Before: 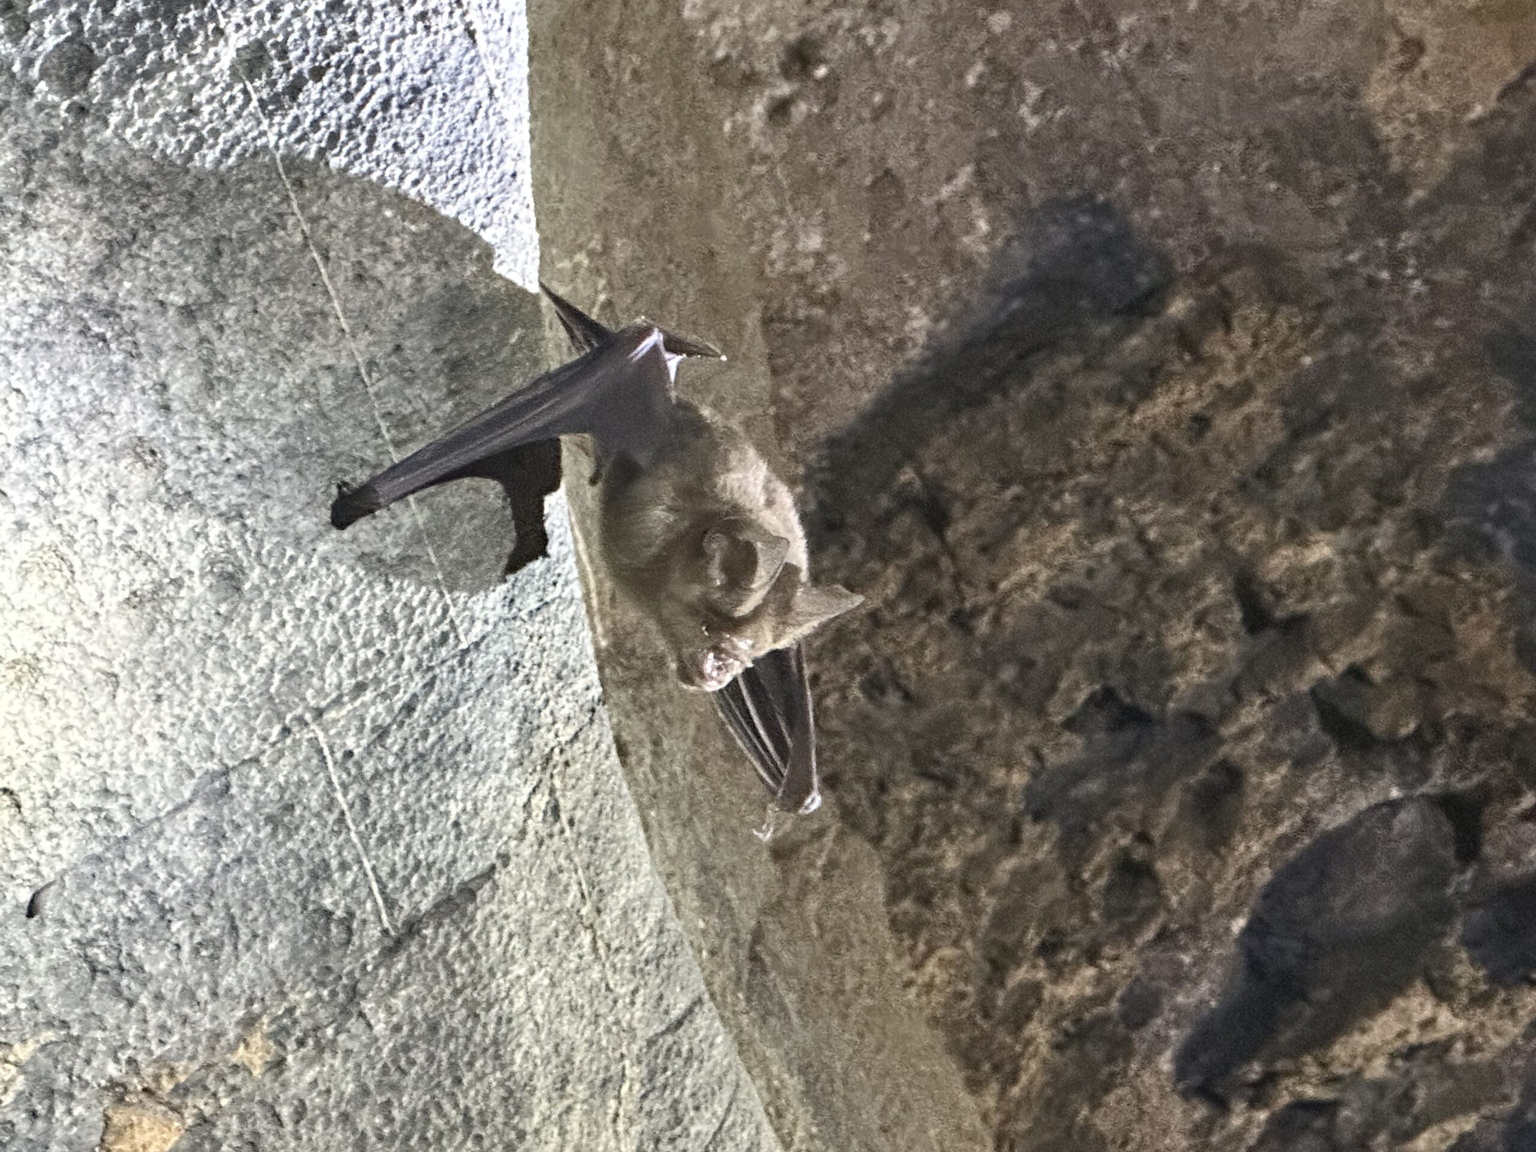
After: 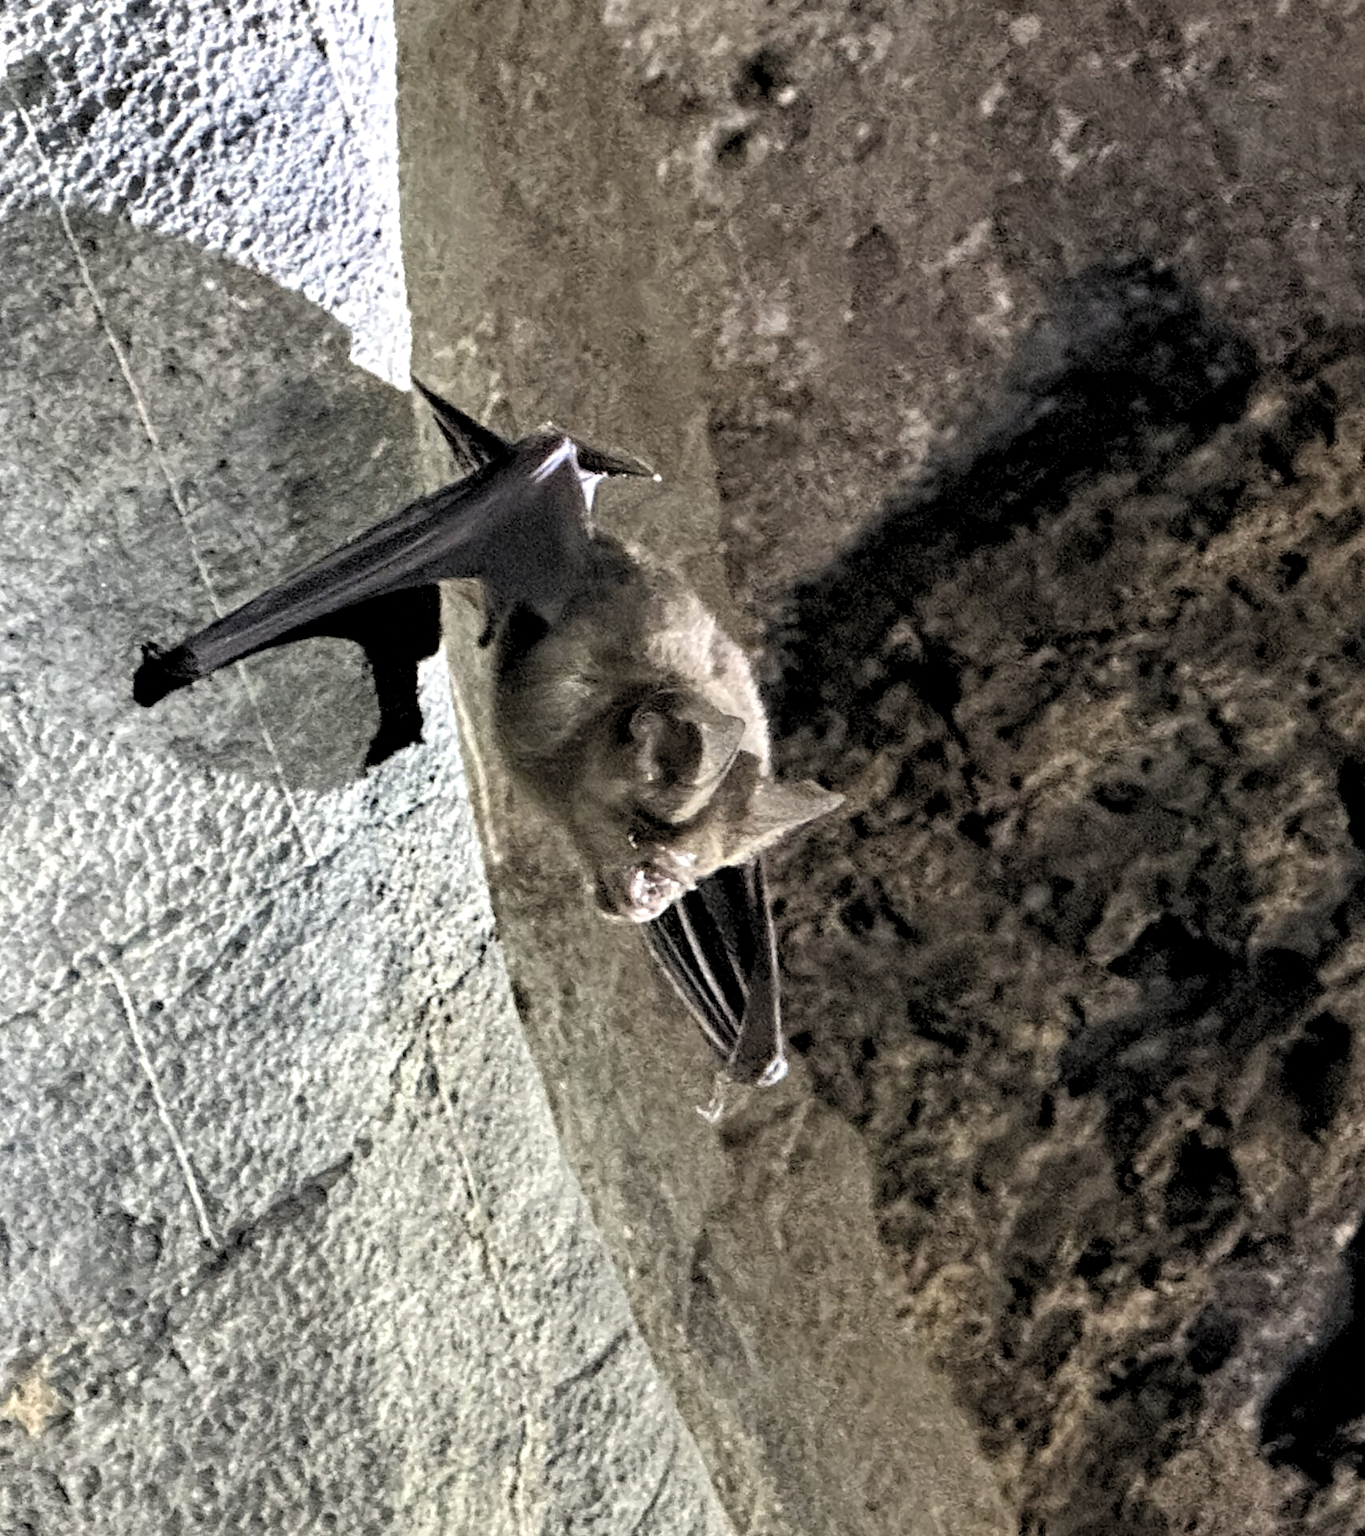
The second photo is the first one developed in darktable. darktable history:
crop and rotate: left 15.055%, right 18.278%
rgb levels: levels [[0.034, 0.472, 0.904], [0, 0.5, 1], [0, 0.5, 1]]
